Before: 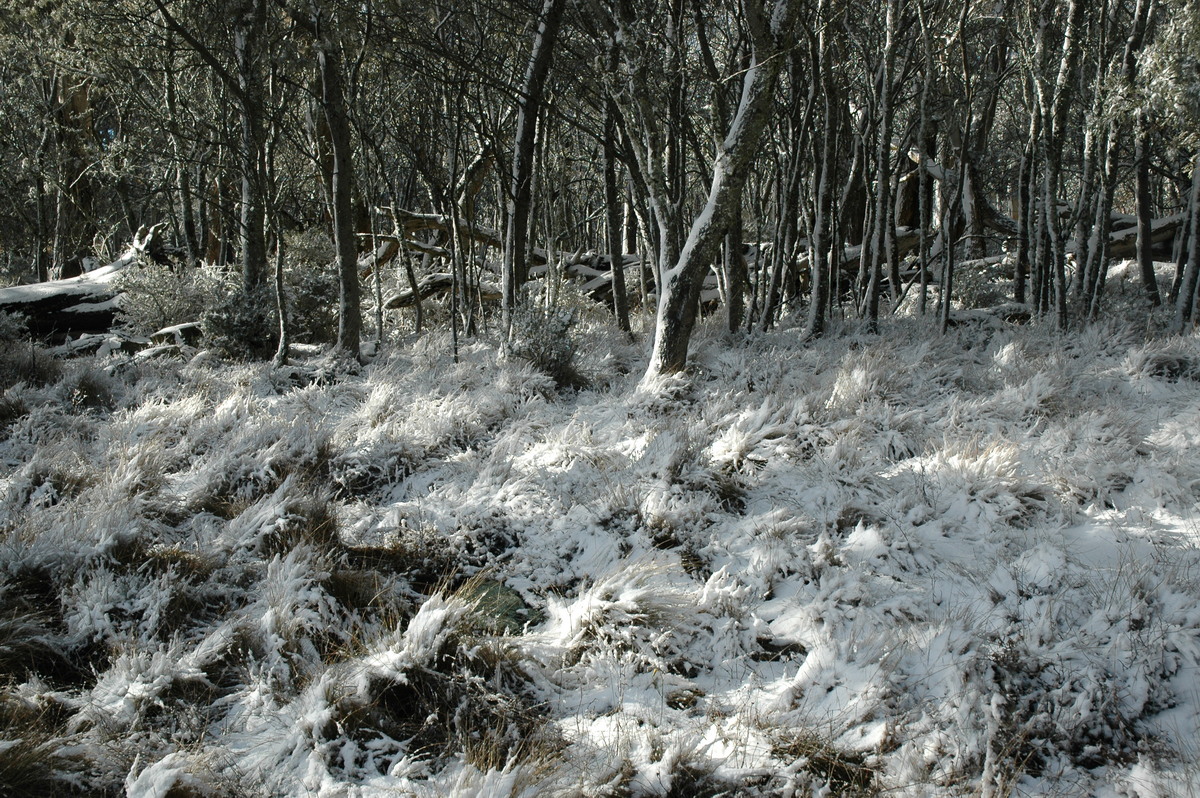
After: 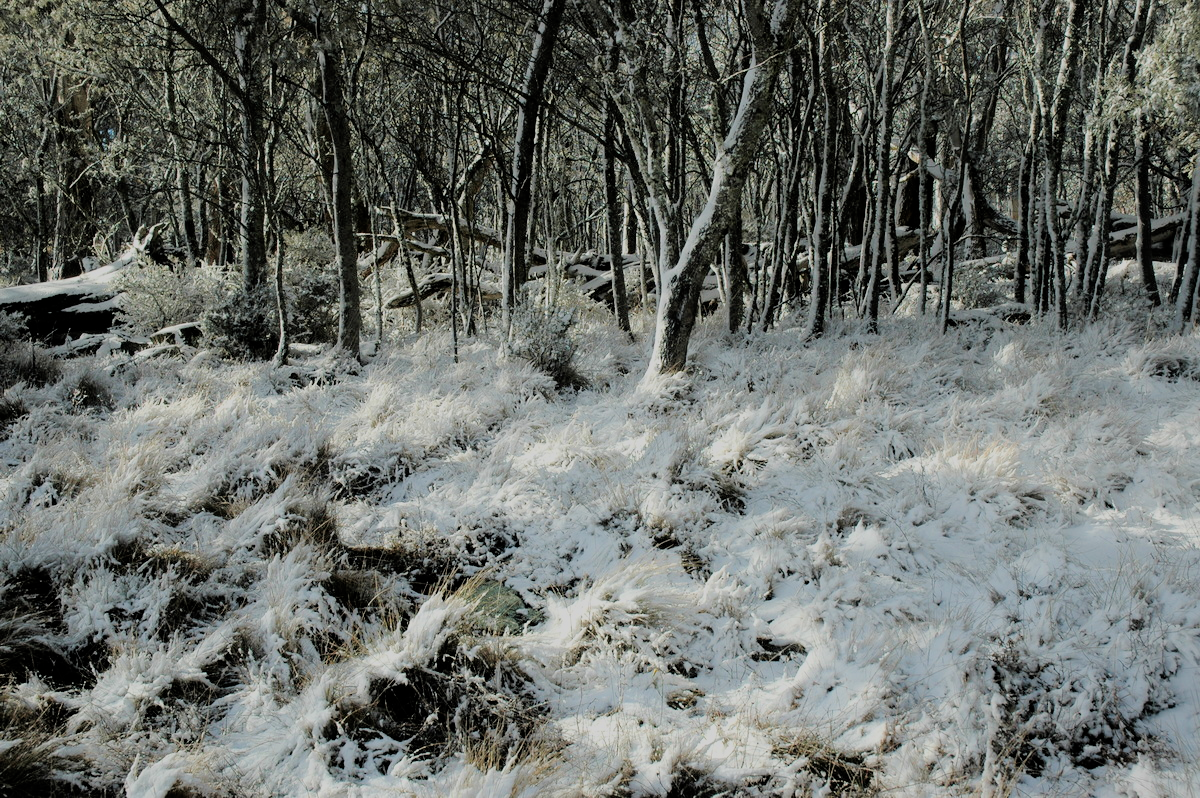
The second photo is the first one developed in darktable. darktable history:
filmic rgb: middle gray luminance 2.74%, black relative exposure -10 EV, white relative exposure 7 EV, dynamic range scaling 10.29%, target black luminance 0%, hardness 3.17, latitude 43.64%, contrast 0.664, highlights saturation mix 5.06%, shadows ↔ highlights balance 13.14%, color science v6 (2022)
tone equalizer: -8 EV -1.11 EV, -7 EV -0.992 EV, -6 EV -0.9 EV, -5 EV -0.604 EV, -3 EV 0.555 EV, -2 EV 0.896 EV, -1 EV 1.01 EV, +0 EV 1.08 EV
